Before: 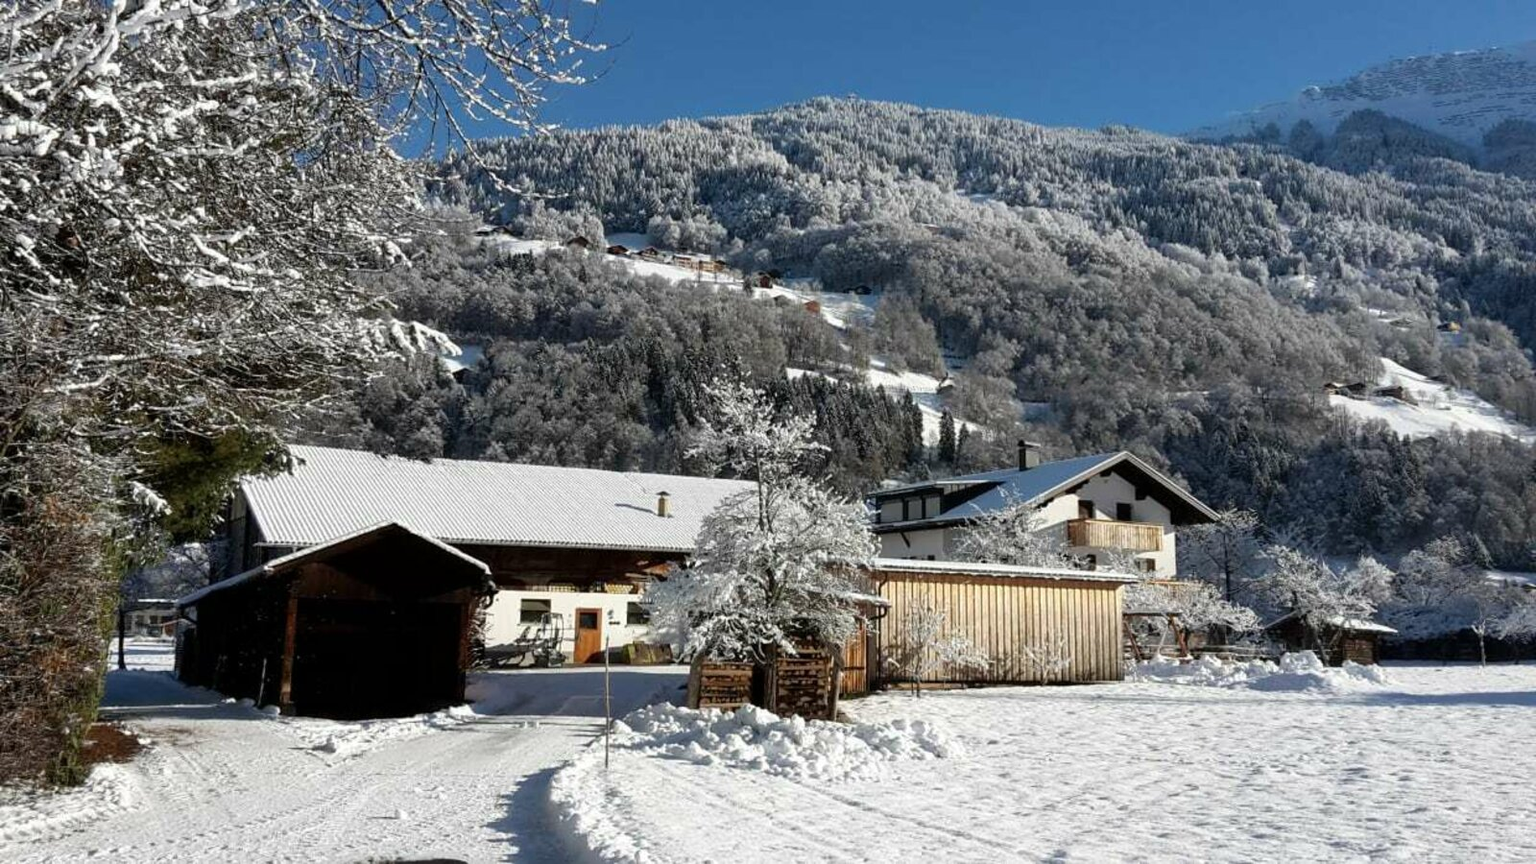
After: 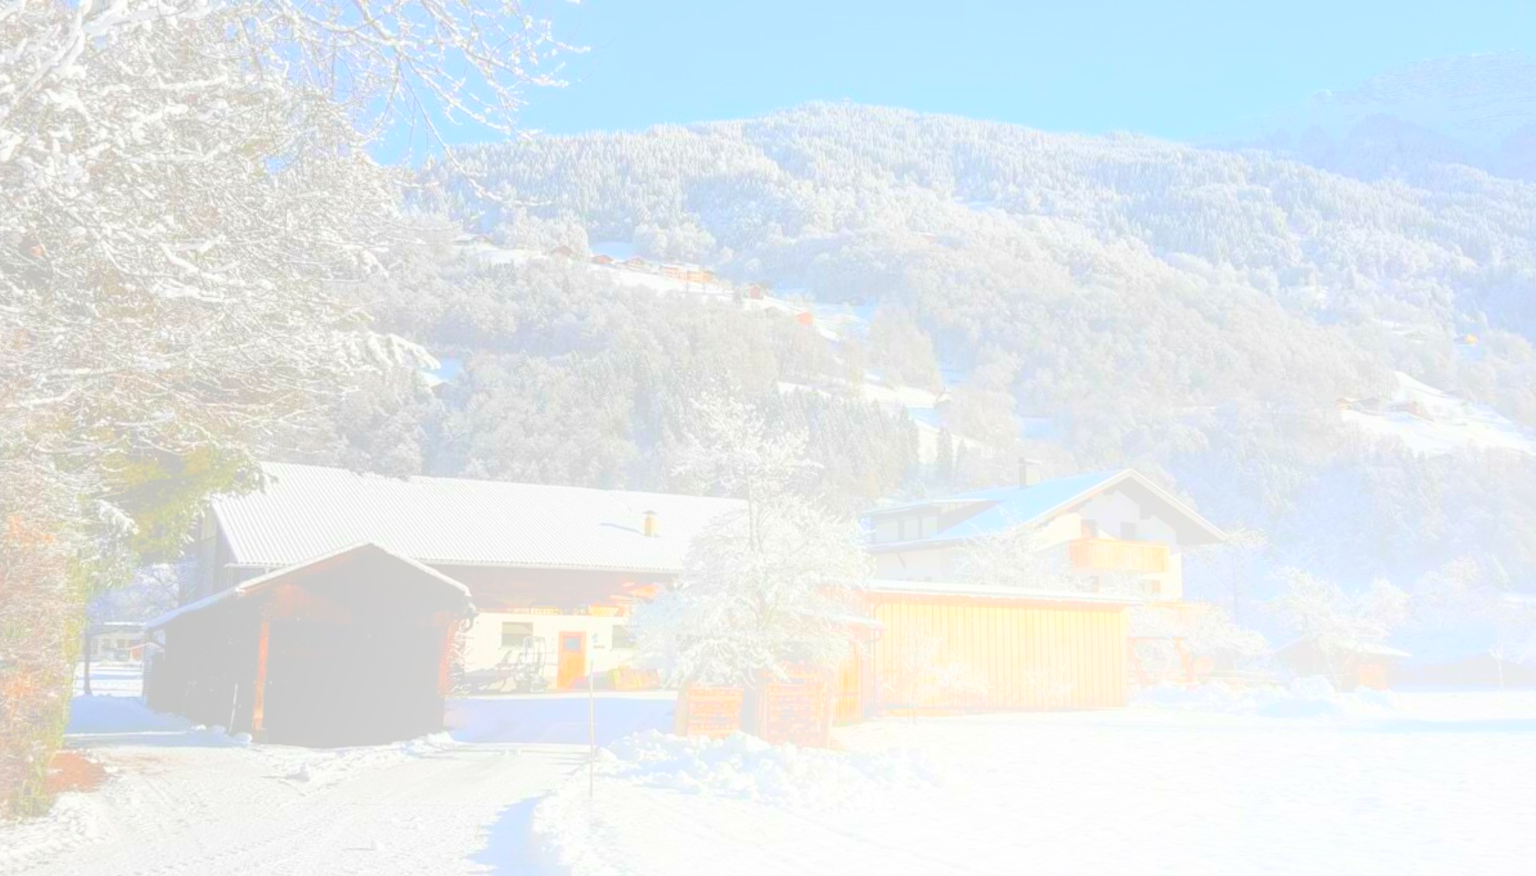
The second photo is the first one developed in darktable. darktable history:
bloom: size 85%, threshold 5%, strength 85%
crop and rotate: left 2.536%, right 1.107%, bottom 2.246%
local contrast: on, module defaults
contrast equalizer: octaves 7, y [[0.6 ×6], [0.55 ×6], [0 ×6], [0 ×6], [0 ×6]], mix -0.2
